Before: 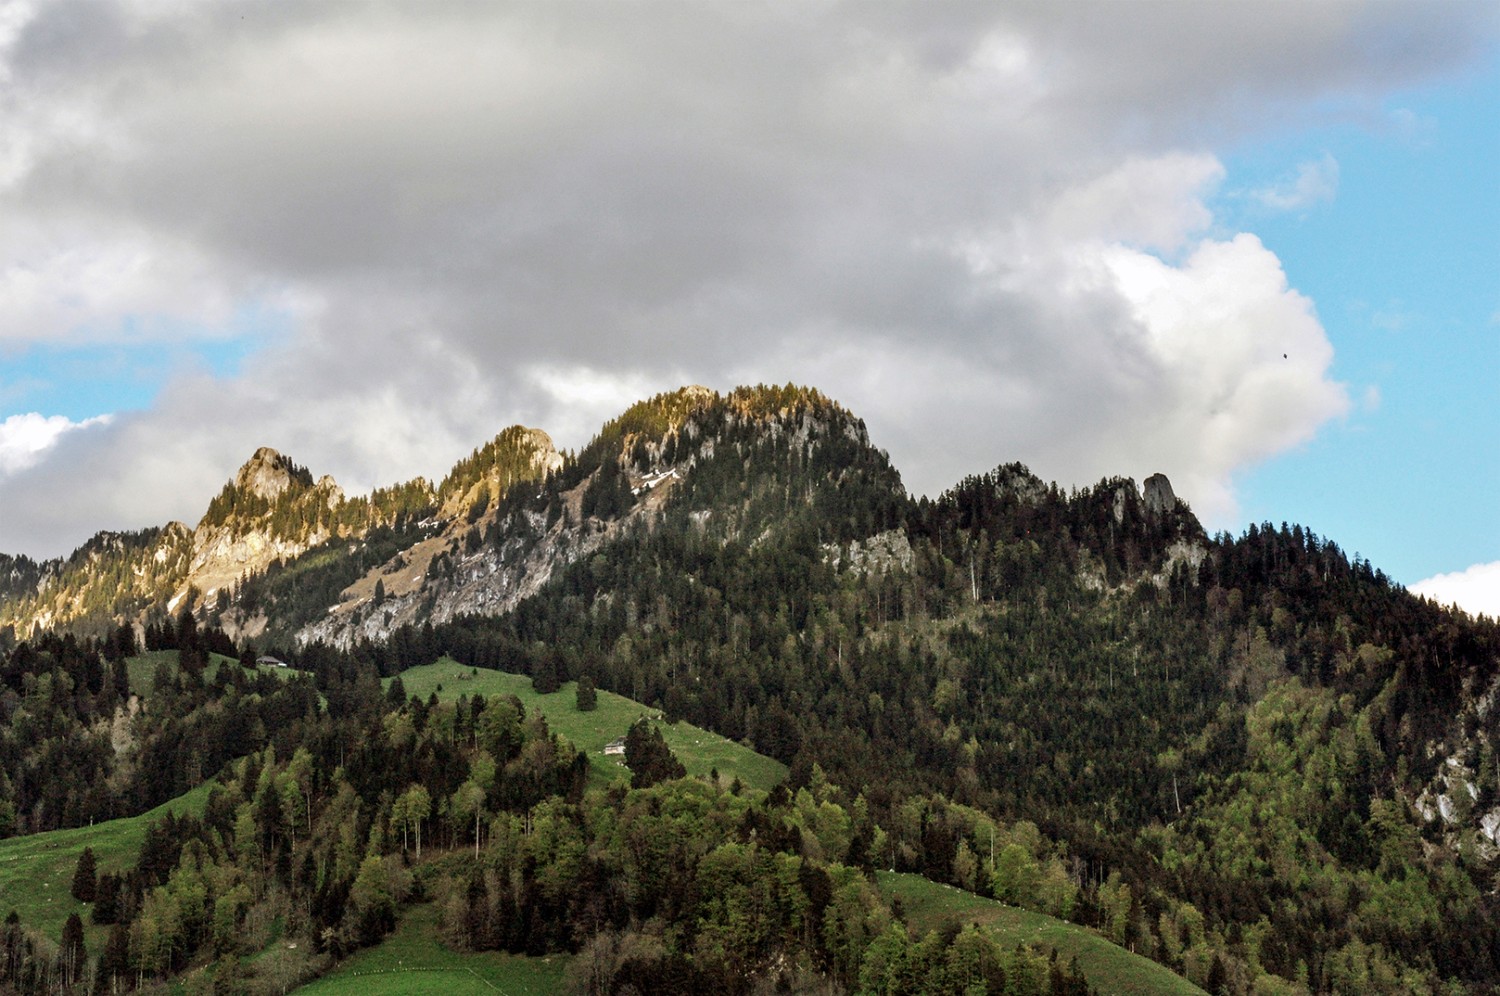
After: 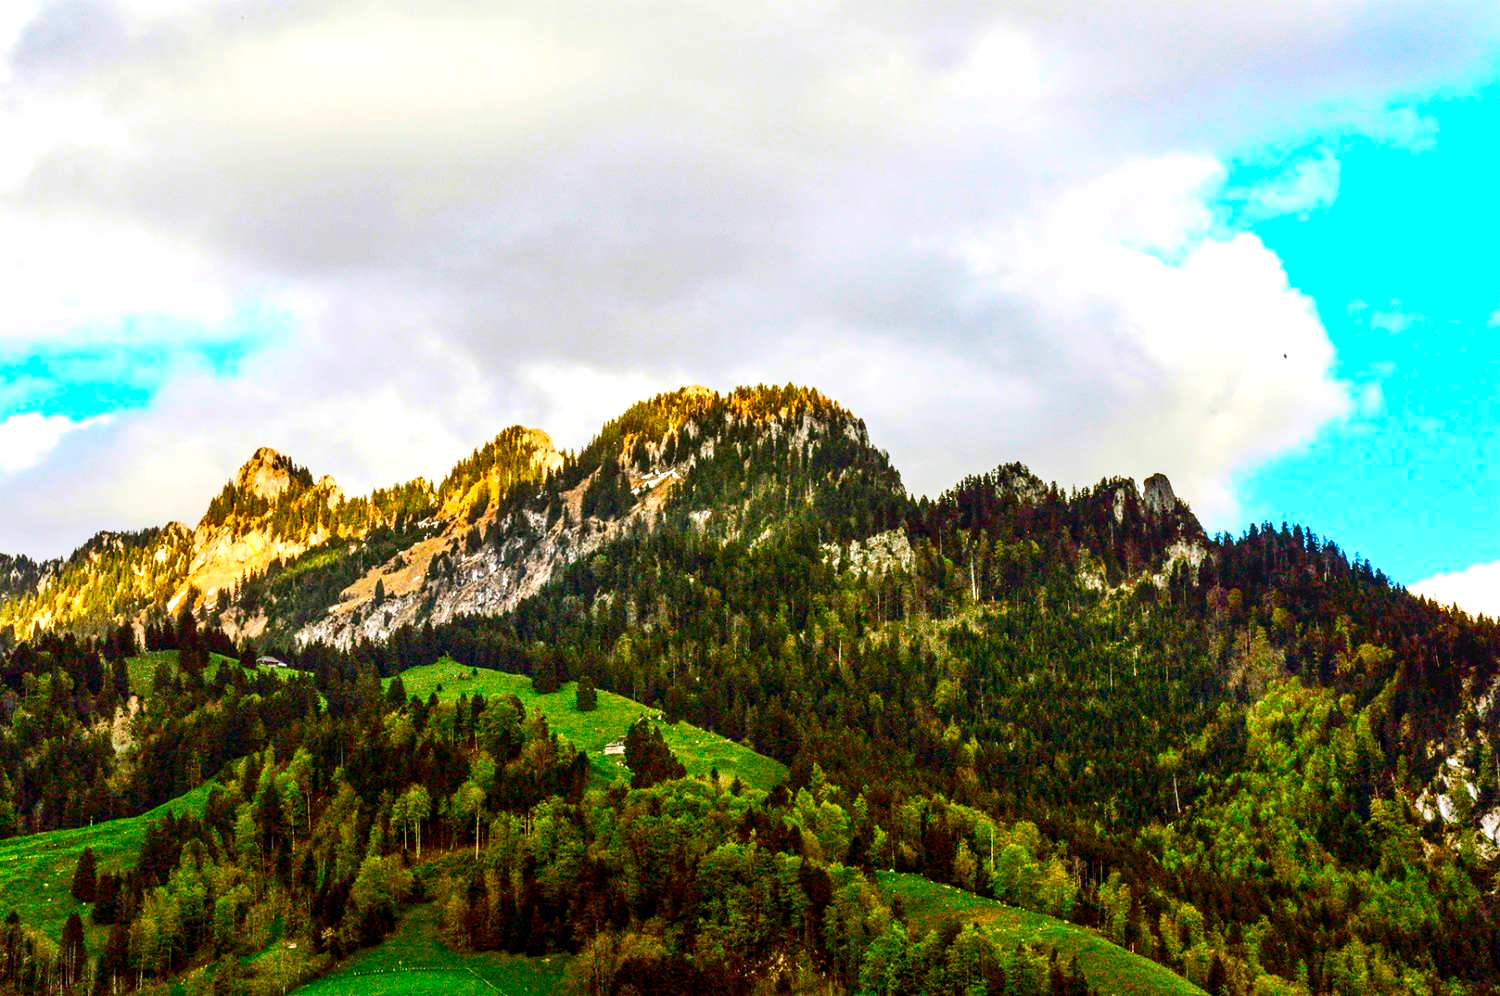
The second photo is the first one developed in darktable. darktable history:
local contrast: on, module defaults
color balance rgb: perceptual saturation grading › global saturation 40.773%, perceptual saturation grading › highlights -24.895%, perceptual saturation grading › mid-tones 34.909%, perceptual saturation grading › shadows 34.979%
contrast brightness saturation: contrast 0.265, brightness 0.015, saturation 0.859
exposure: exposure 0.566 EV, compensate highlight preservation false
